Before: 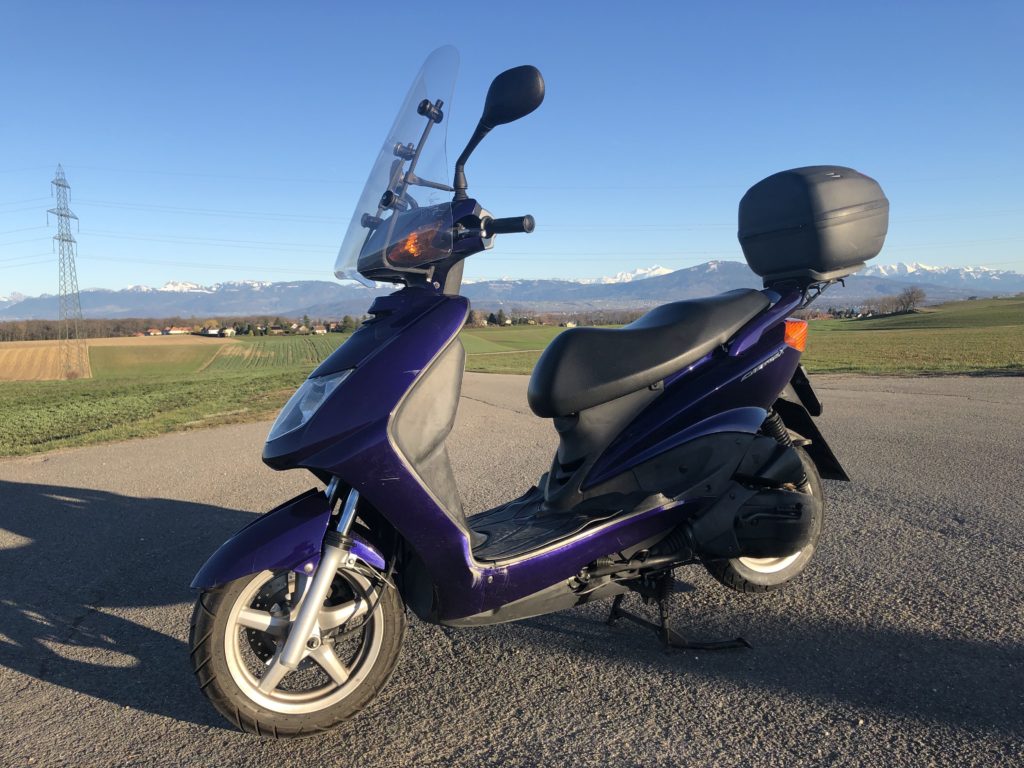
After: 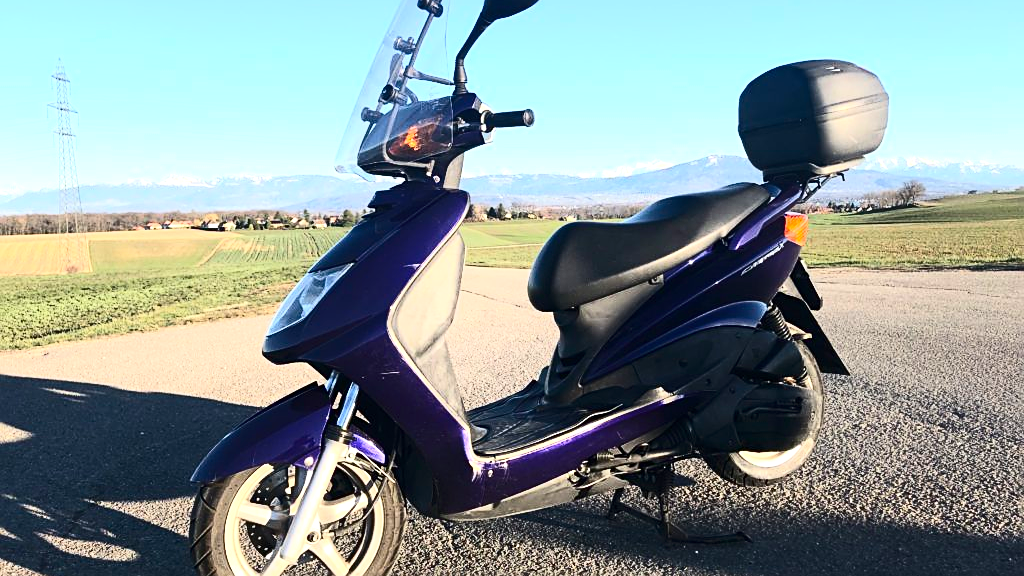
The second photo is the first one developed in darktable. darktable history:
sharpen: on, module defaults
exposure: black level correction 0, exposure 0.7 EV, compensate exposure bias true, compensate highlight preservation false
crop: top 13.819%, bottom 11.169%
contrast brightness saturation: contrast 0.39, brightness 0.1
